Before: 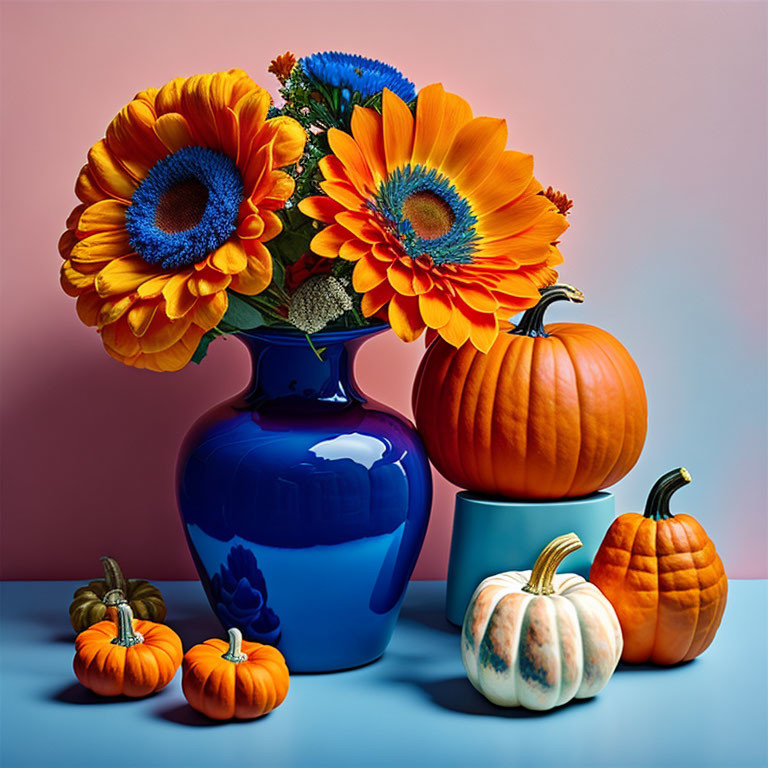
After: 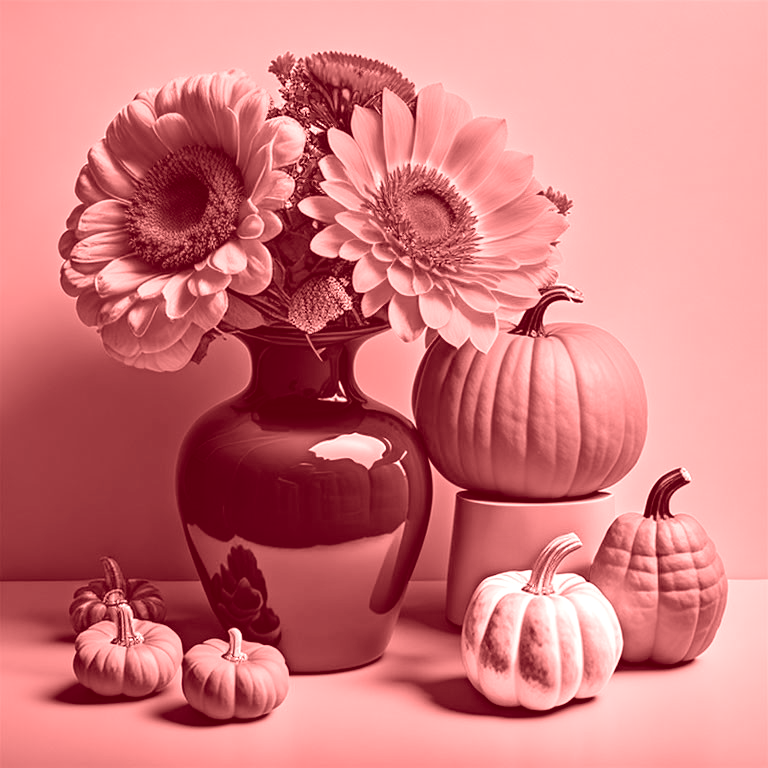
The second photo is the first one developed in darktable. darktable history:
color correction: highlights a* -8, highlights b* 3.1
colorize: saturation 60%, source mix 100%
